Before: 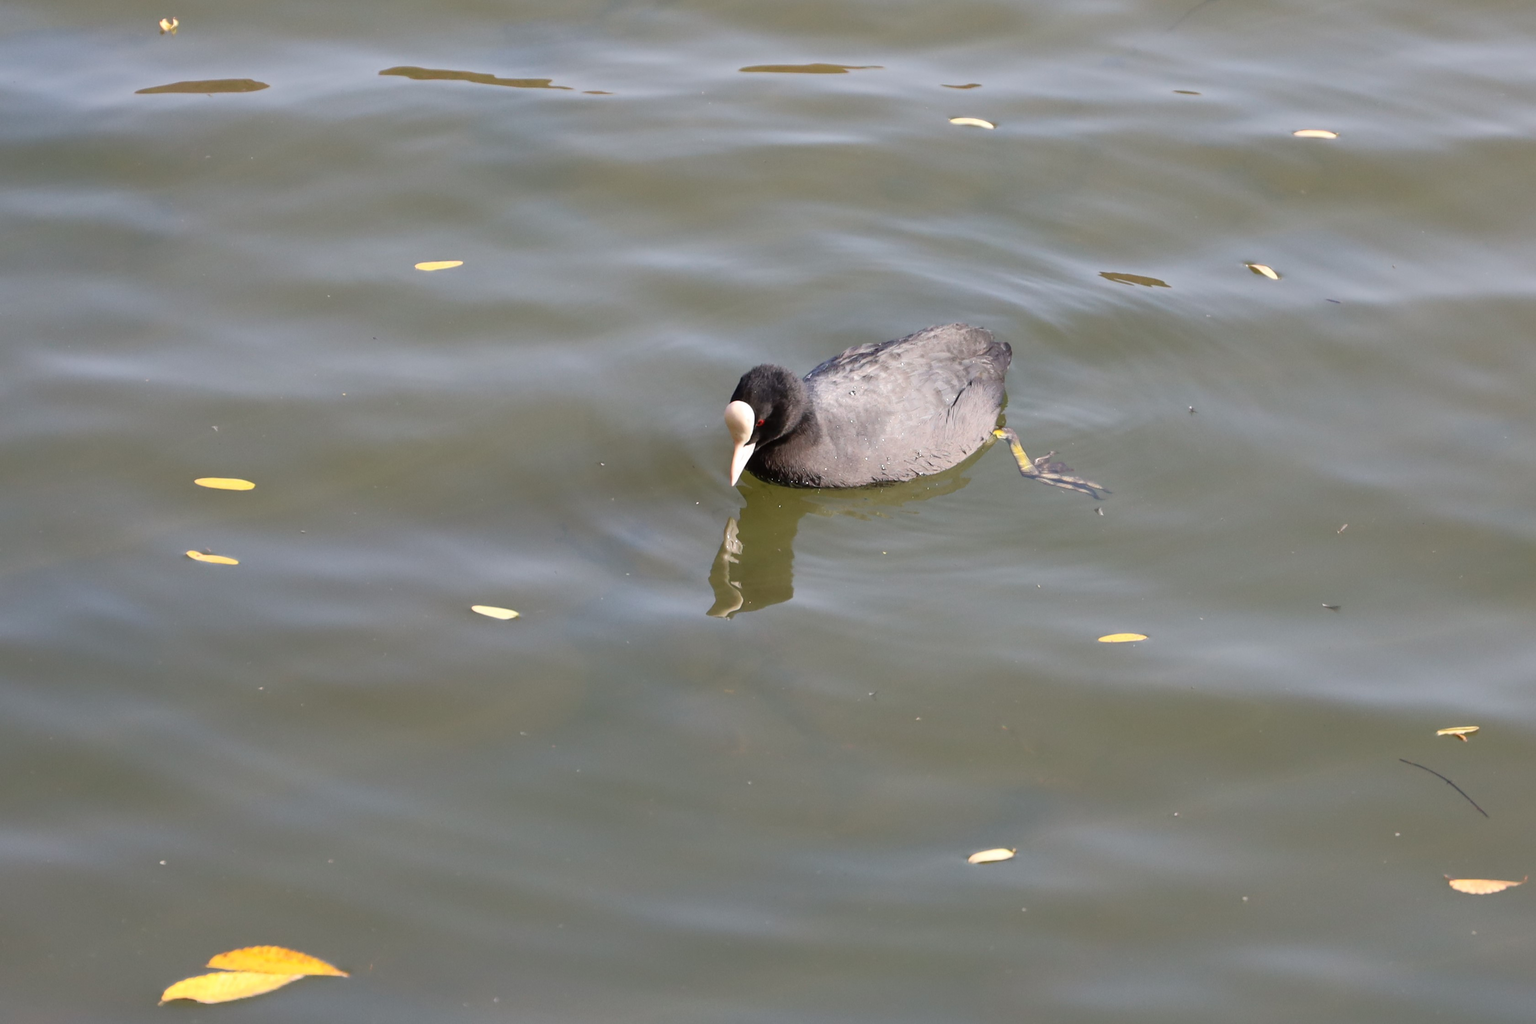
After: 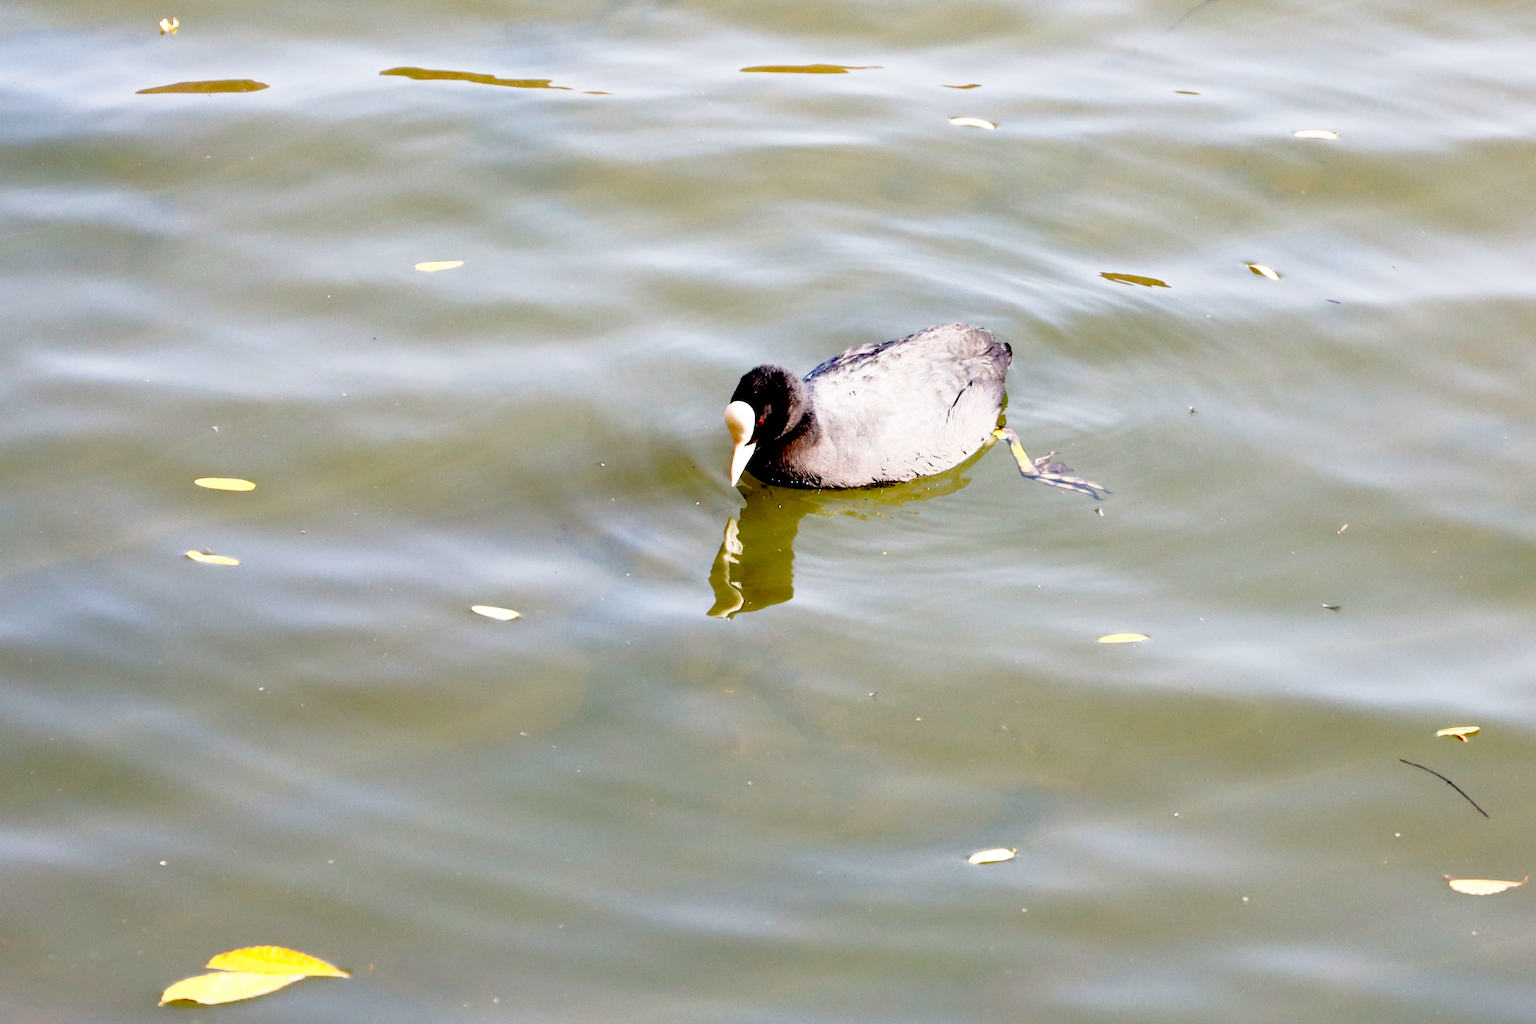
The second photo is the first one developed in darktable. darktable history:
base curve: curves: ch0 [(0, 0) (0.012, 0.01) (0.073, 0.168) (0.31, 0.711) (0.645, 0.957) (1, 1)], preserve colors none
exposure: black level correction 0.056, exposure -0.039 EV, compensate highlight preservation false
